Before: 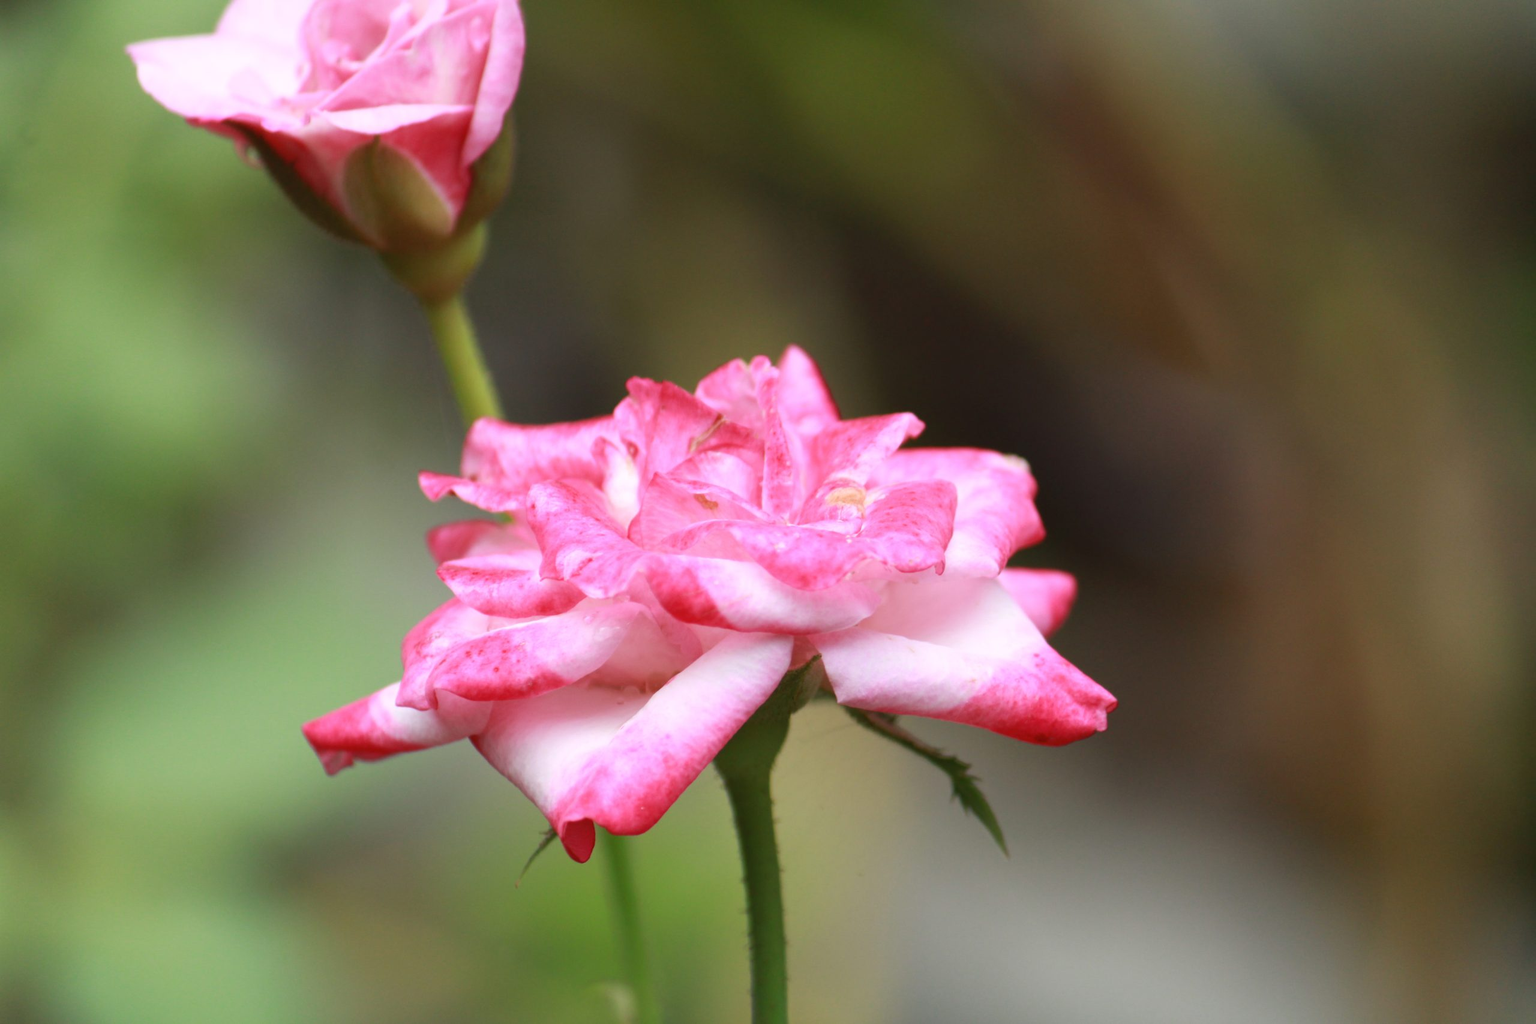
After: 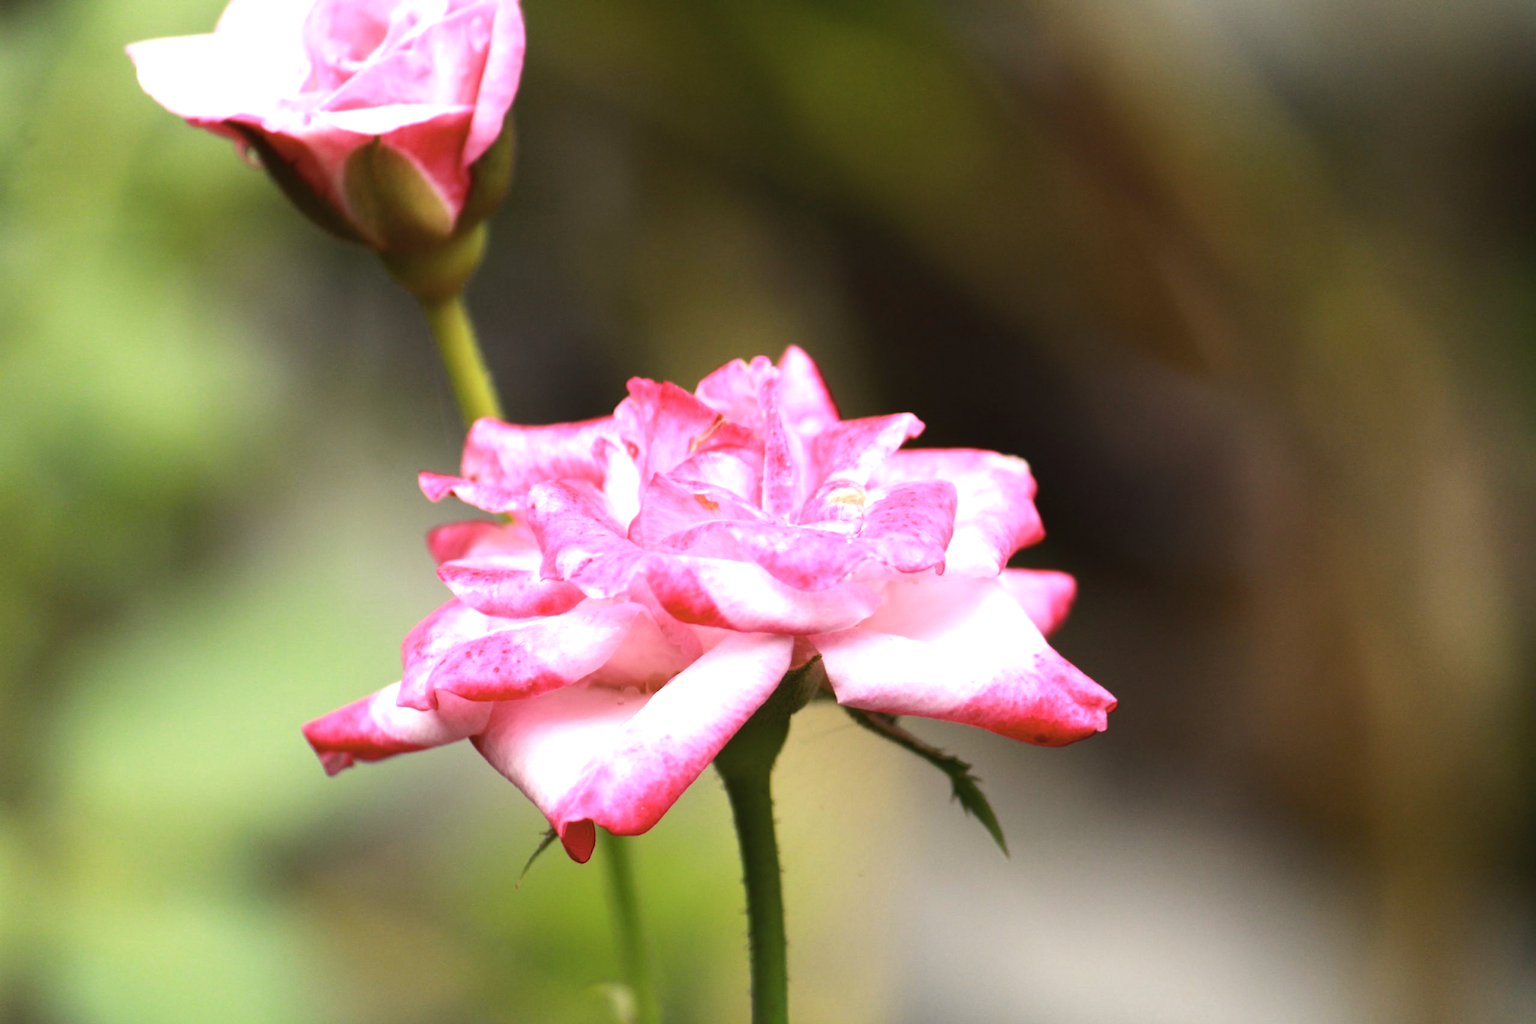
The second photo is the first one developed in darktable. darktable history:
exposure: exposure 0.15 EV, compensate highlight preservation false
color correction: highlights a* 5.59, highlights b* 5.24, saturation 0.68
color balance rgb: linear chroma grading › global chroma 15%, perceptual saturation grading › global saturation 30%
tone equalizer: -8 EV -0.75 EV, -7 EV -0.7 EV, -6 EV -0.6 EV, -5 EV -0.4 EV, -3 EV 0.4 EV, -2 EV 0.6 EV, -1 EV 0.7 EV, +0 EV 0.75 EV, edges refinement/feathering 500, mask exposure compensation -1.57 EV, preserve details no
